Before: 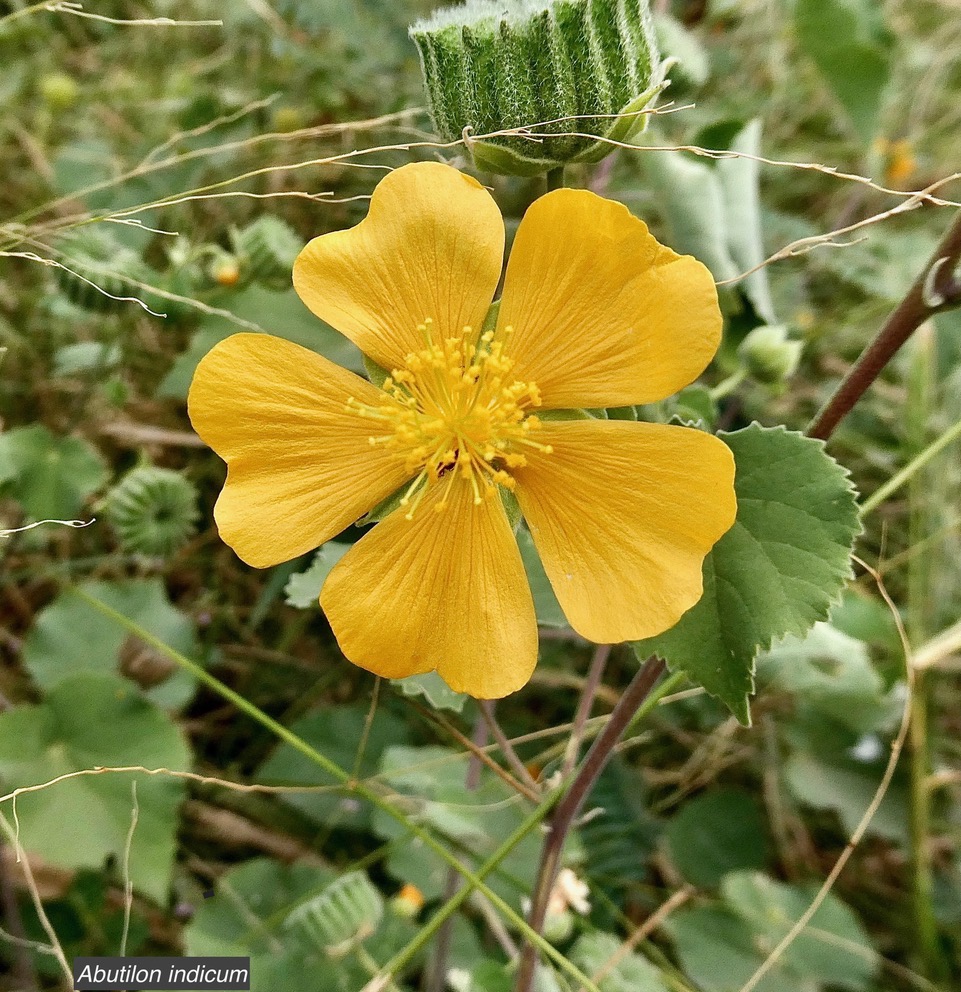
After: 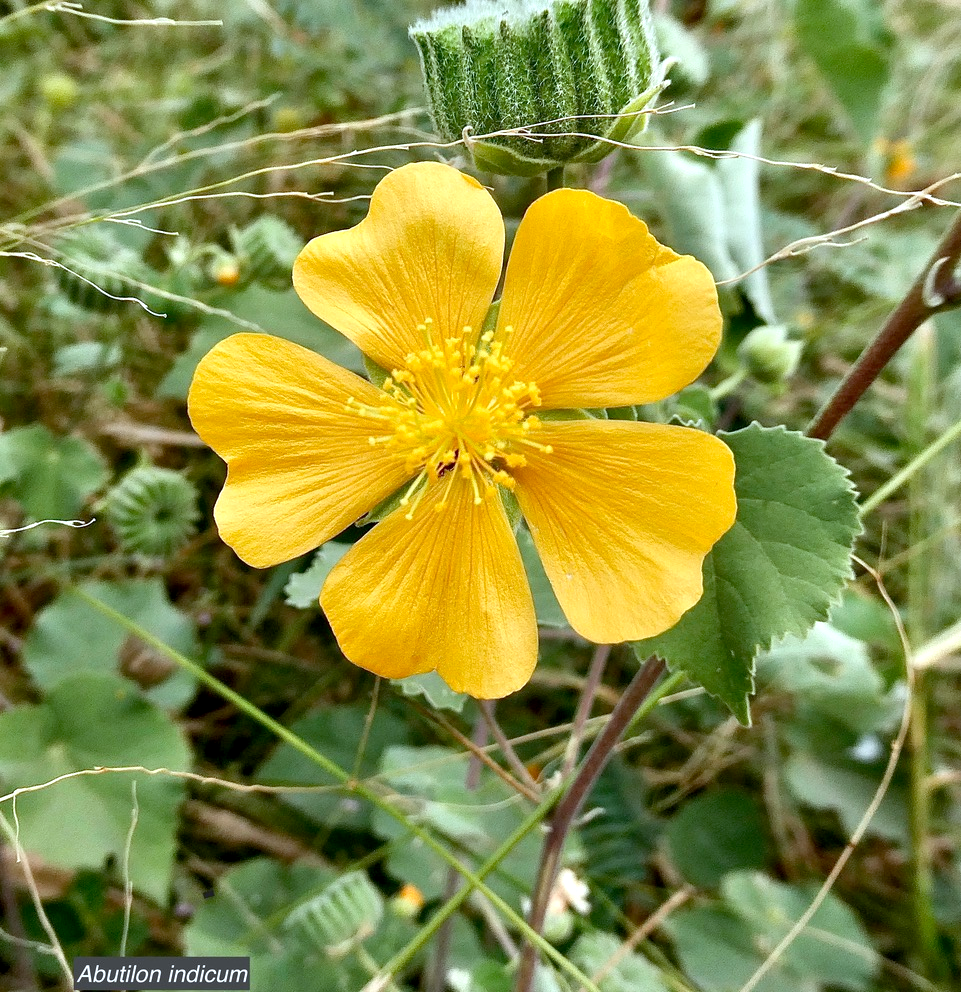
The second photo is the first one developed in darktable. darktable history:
color correction: highlights a* -4.07, highlights b* -10.76
exposure: exposure 0.356 EV, compensate exposure bias true, compensate highlight preservation false
